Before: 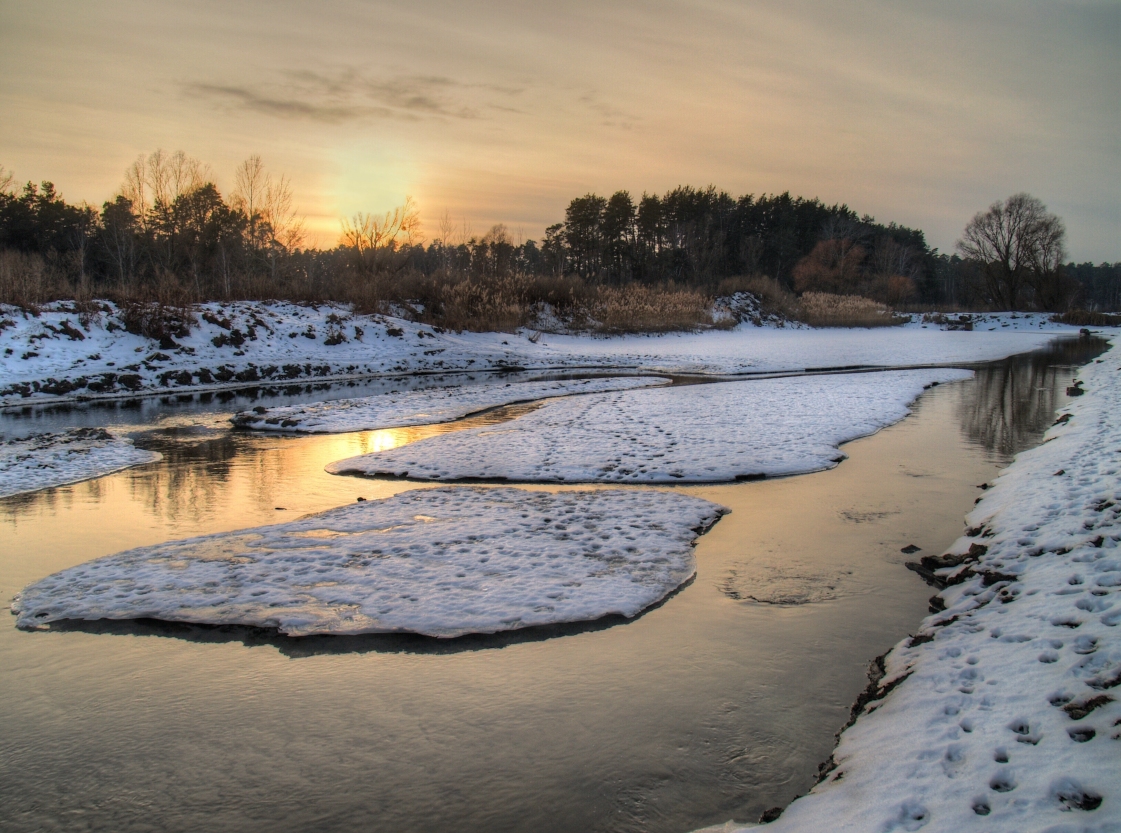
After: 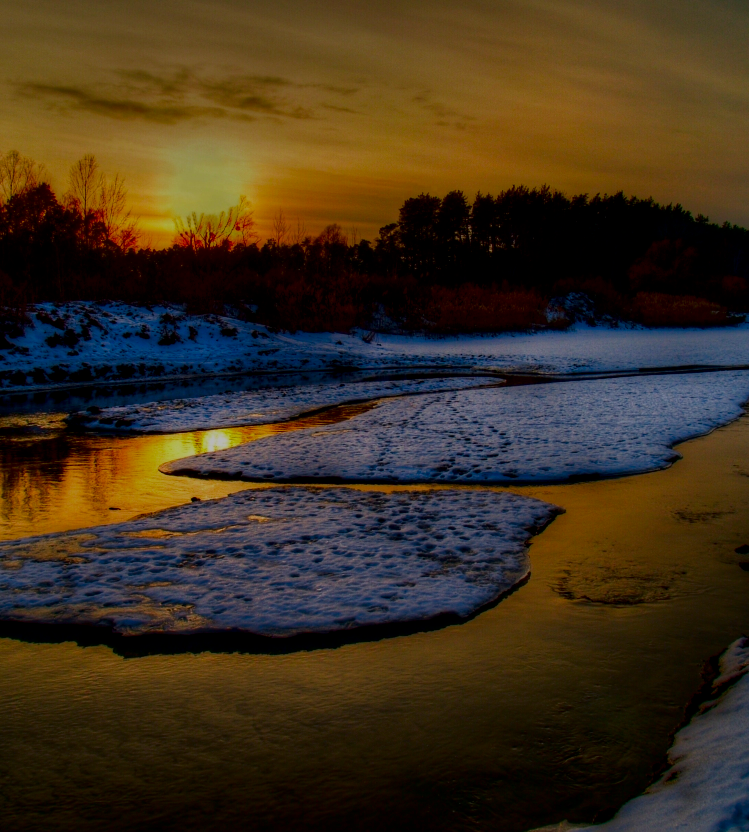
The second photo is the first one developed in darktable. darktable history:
crop and rotate: left 14.966%, right 18.143%
filmic rgb: black relative exposure -5.14 EV, white relative exposure 3.96 EV, hardness 2.89, contrast 1.296, highlights saturation mix -8.73%
contrast brightness saturation: brightness -0.986, saturation 0.991
